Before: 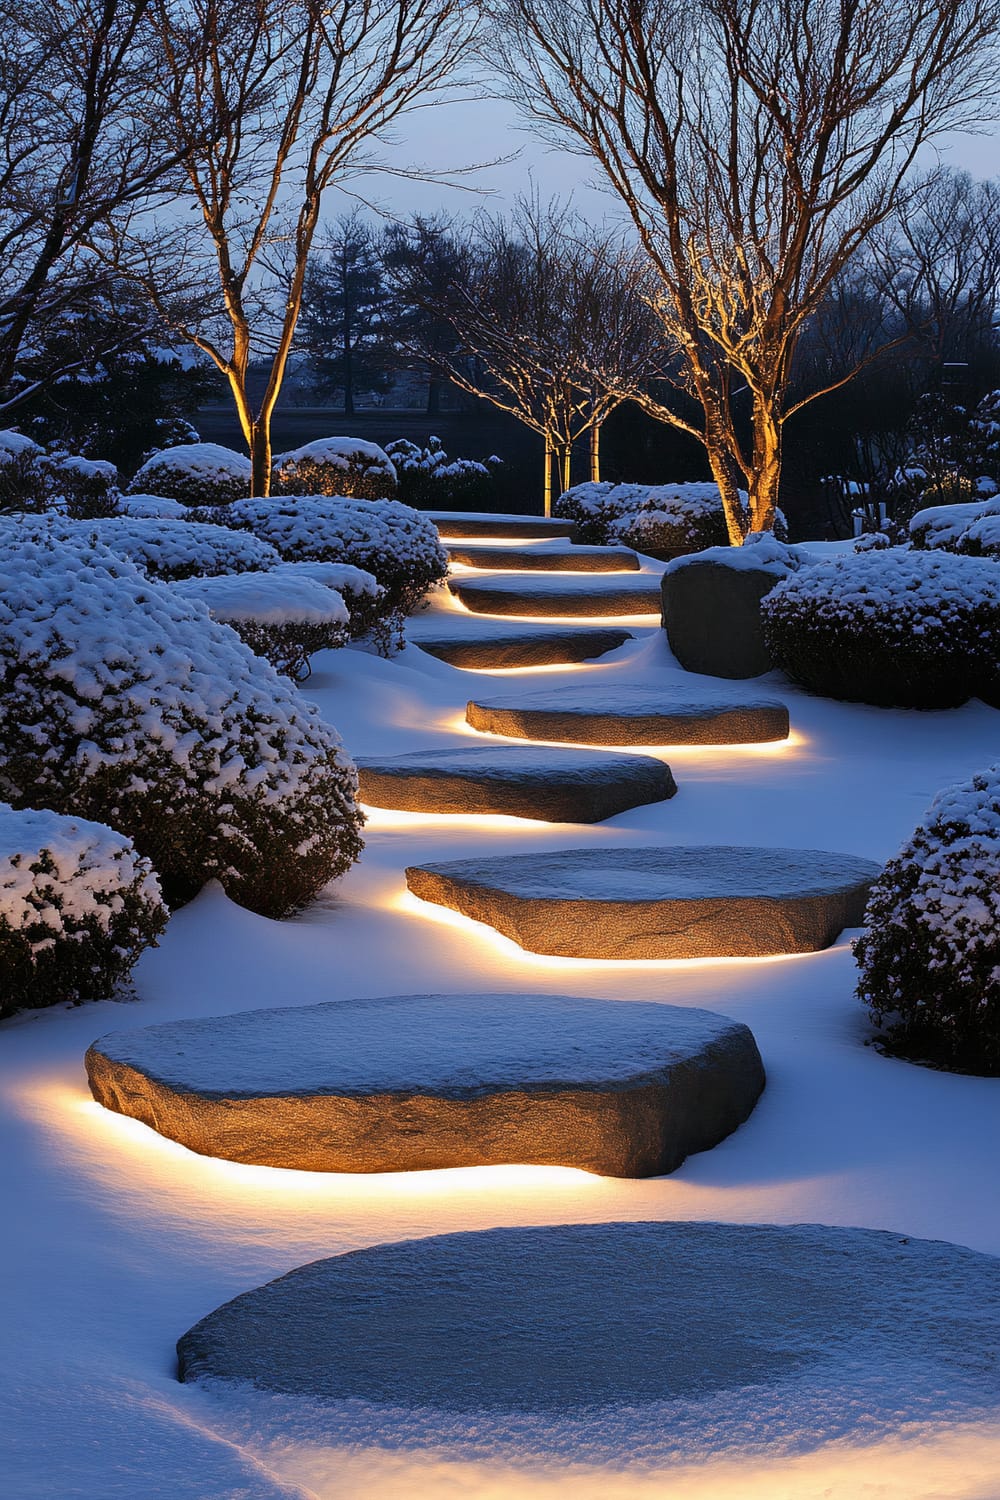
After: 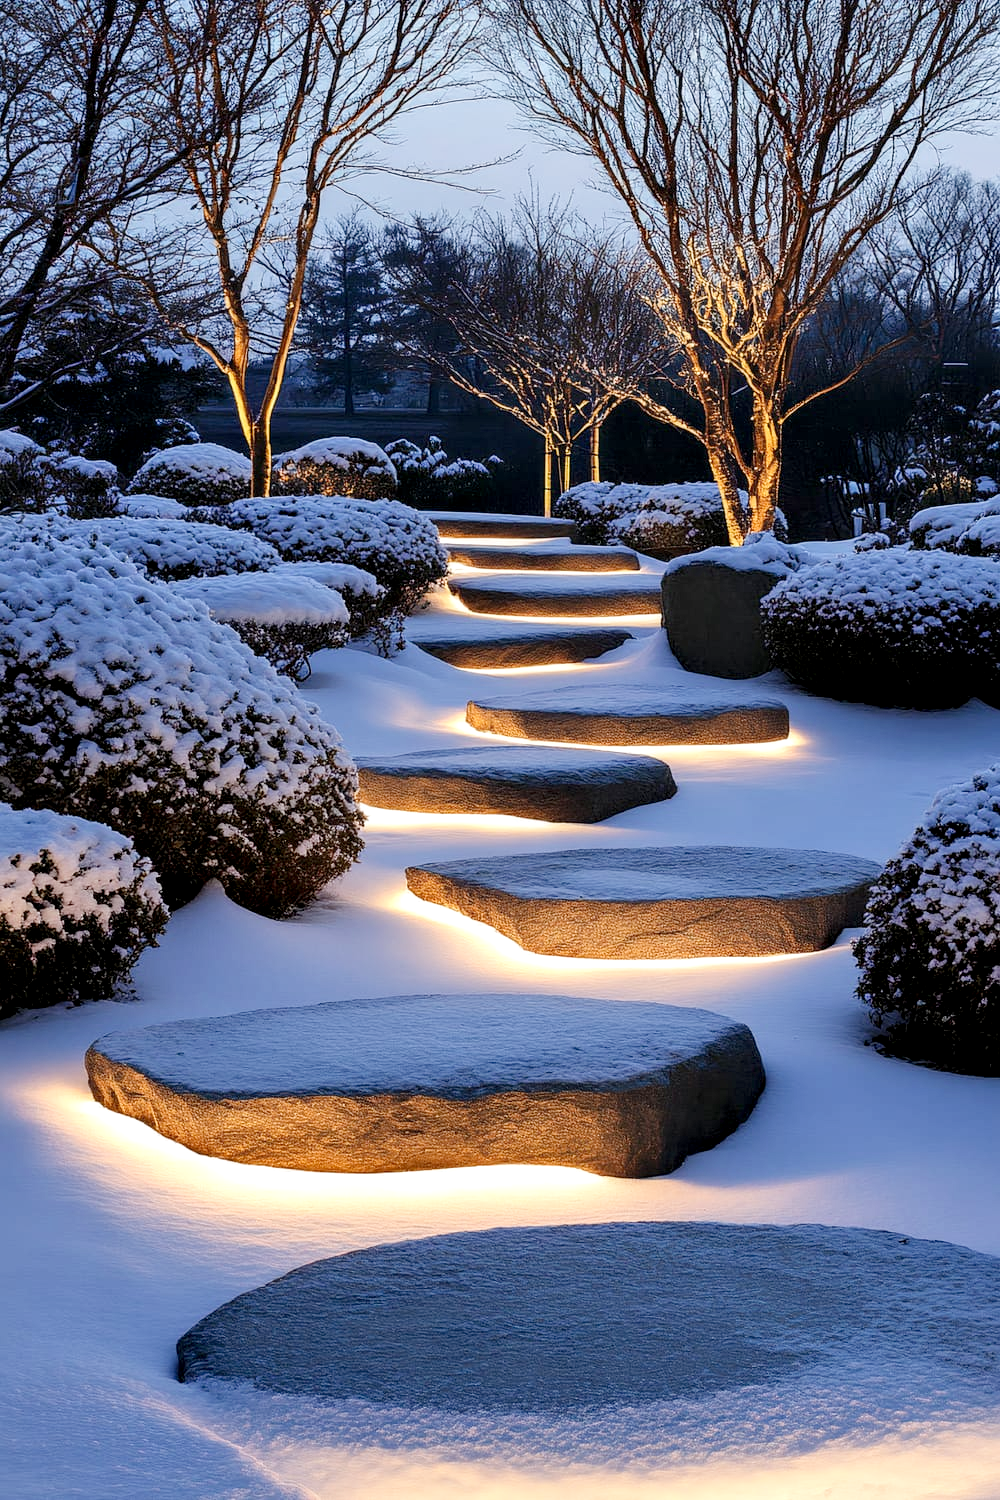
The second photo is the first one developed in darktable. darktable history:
tone curve: curves: ch0 [(0, 0) (0.003, 0.004) (0.011, 0.015) (0.025, 0.033) (0.044, 0.059) (0.069, 0.093) (0.1, 0.133) (0.136, 0.182) (0.177, 0.237) (0.224, 0.3) (0.277, 0.369) (0.335, 0.437) (0.399, 0.511) (0.468, 0.584) (0.543, 0.656) (0.623, 0.729) (0.709, 0.8) (0.801, 0.872) (0.898, 0.935) (1, 1)], preserve colors none
local contrast: highlights 29%, shadows 74%, midtone range 0.744
